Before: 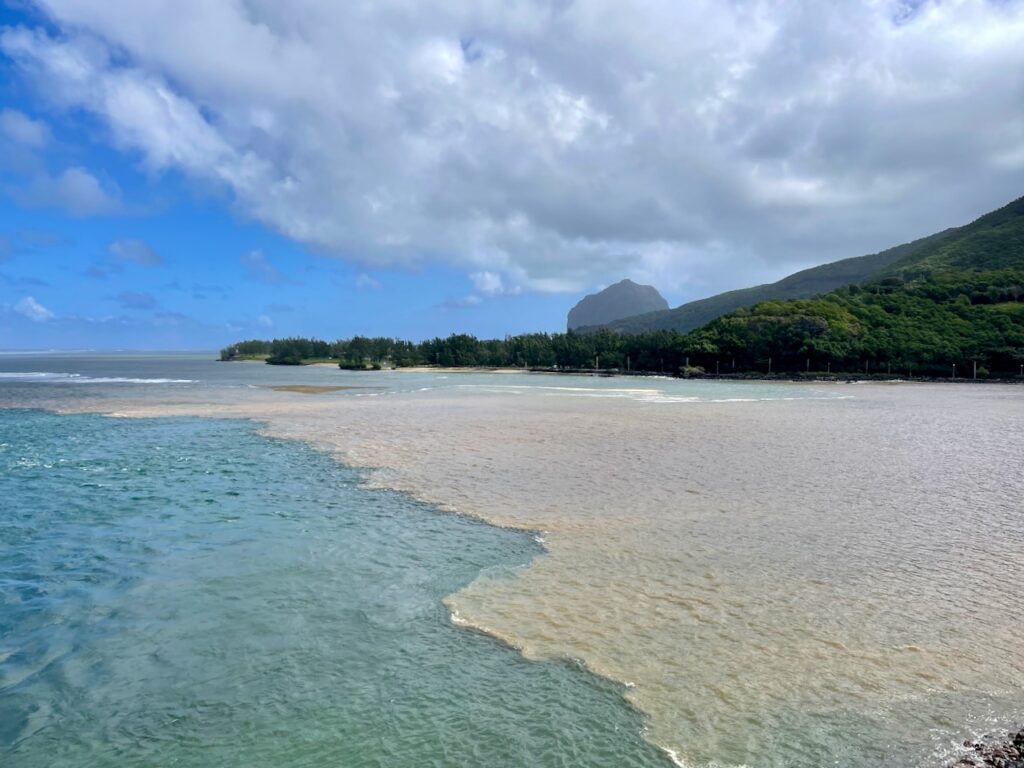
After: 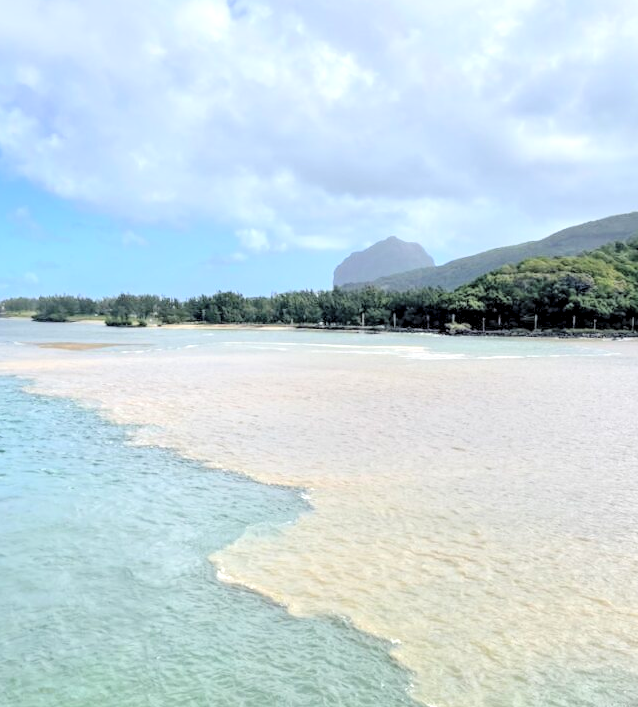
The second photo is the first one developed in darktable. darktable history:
local contrast: highlights 80%, shadows 57%, detail 175%, midtone range 0.602
crop and rotate: left 22.918%, top 5.629%, right 14.711%, bottom 2.247%
contrast brightness saturation: brightness 1
